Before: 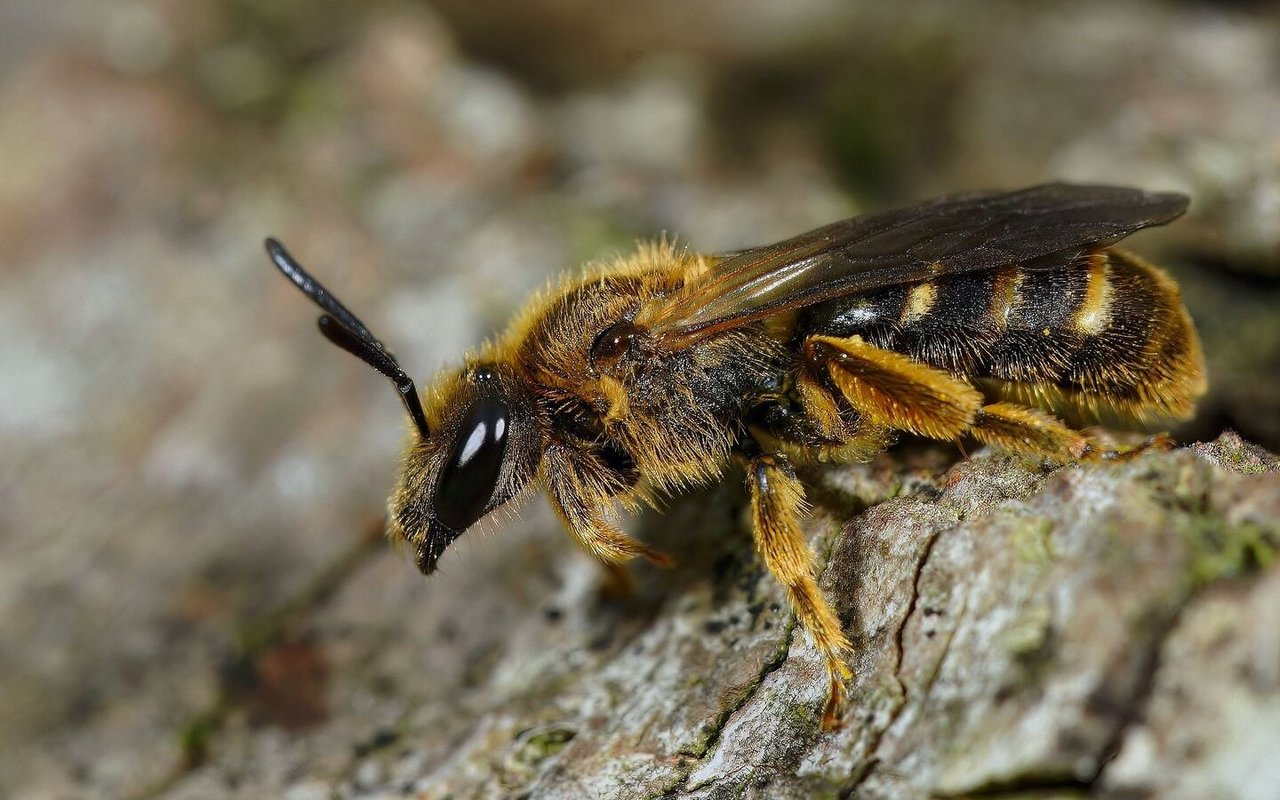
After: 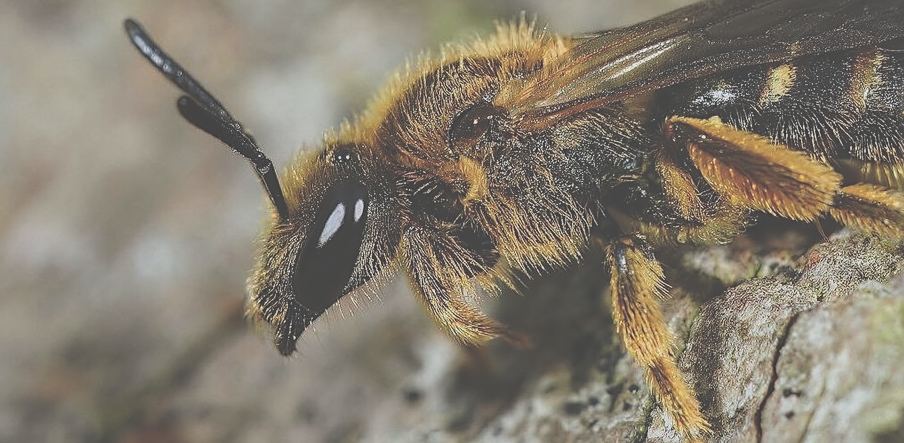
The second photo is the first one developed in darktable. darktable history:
local contrast: on, module defaults
exposure: black level correction -0.086, compensate highlight preservation false
crop: left 11.087%, top 27.475%, right 18.274%, bottom 17.144%
sharpen: on, module defaults
filmic rgb: black relative exposure -7.65 EV, white relative exposure 4.56 EV, hardness 3.61, contrast 1.062
